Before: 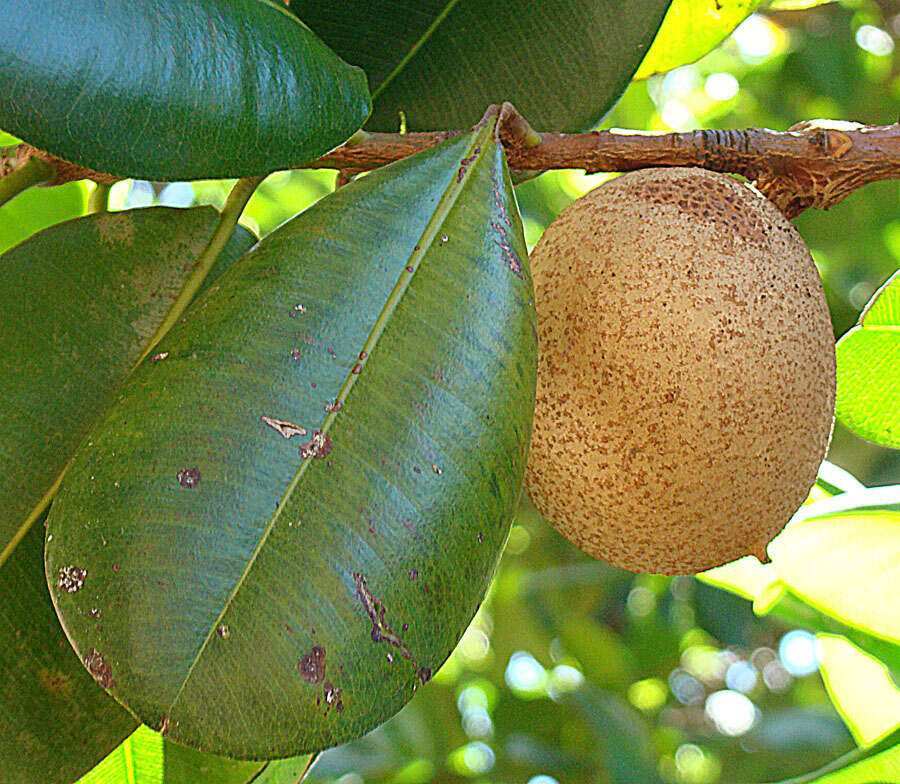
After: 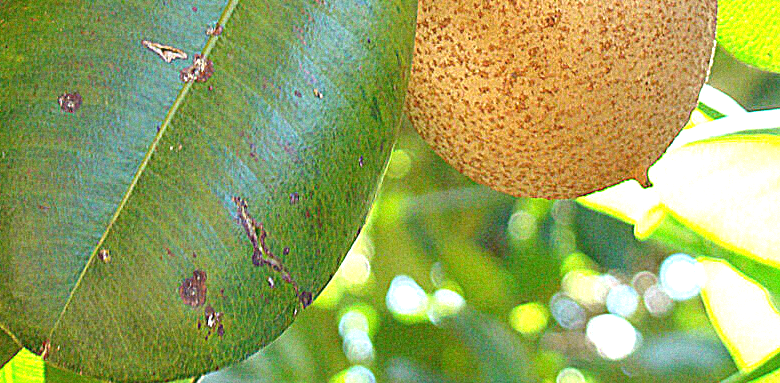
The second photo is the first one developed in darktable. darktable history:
crop and rotate: left 13.306%, top 48.129%, bottom 2.928%
grain: mid-tones bias 0%
exposure: exposure 0.6 EV, compensate highlight preservation false
